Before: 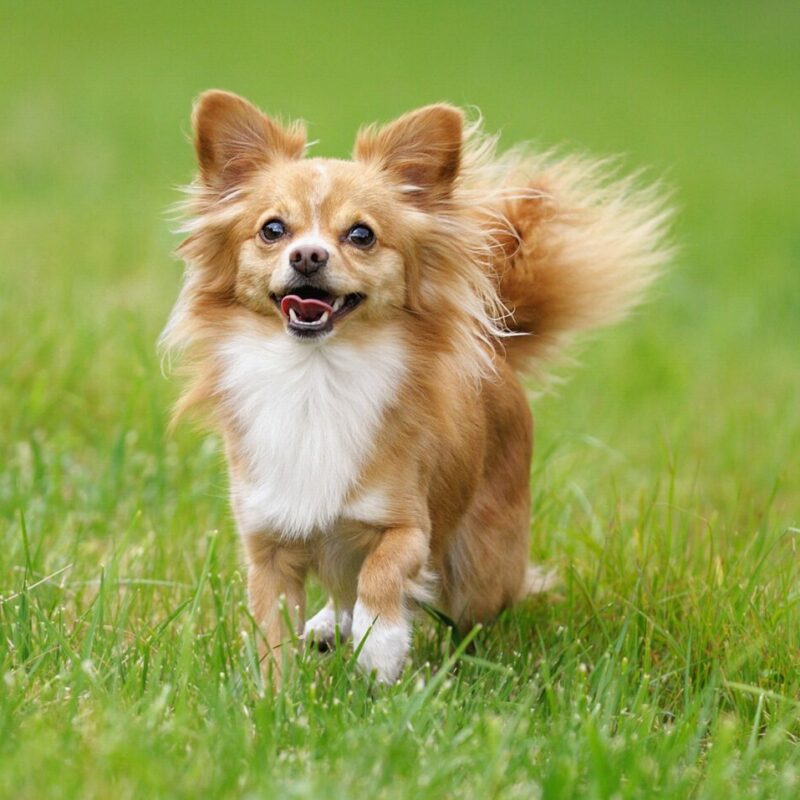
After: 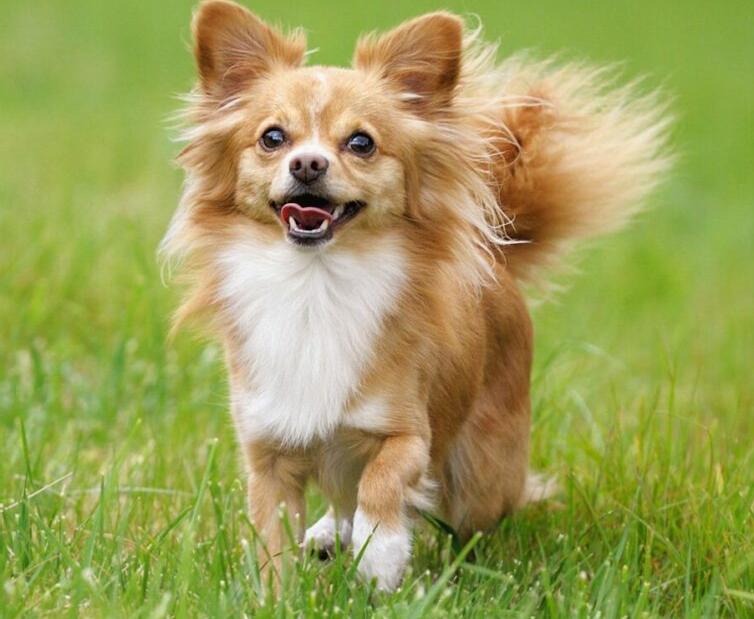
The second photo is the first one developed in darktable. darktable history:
crop and rotate: angle 0.057°, top 11.501%, right 5.61%, bottom 10.984%
